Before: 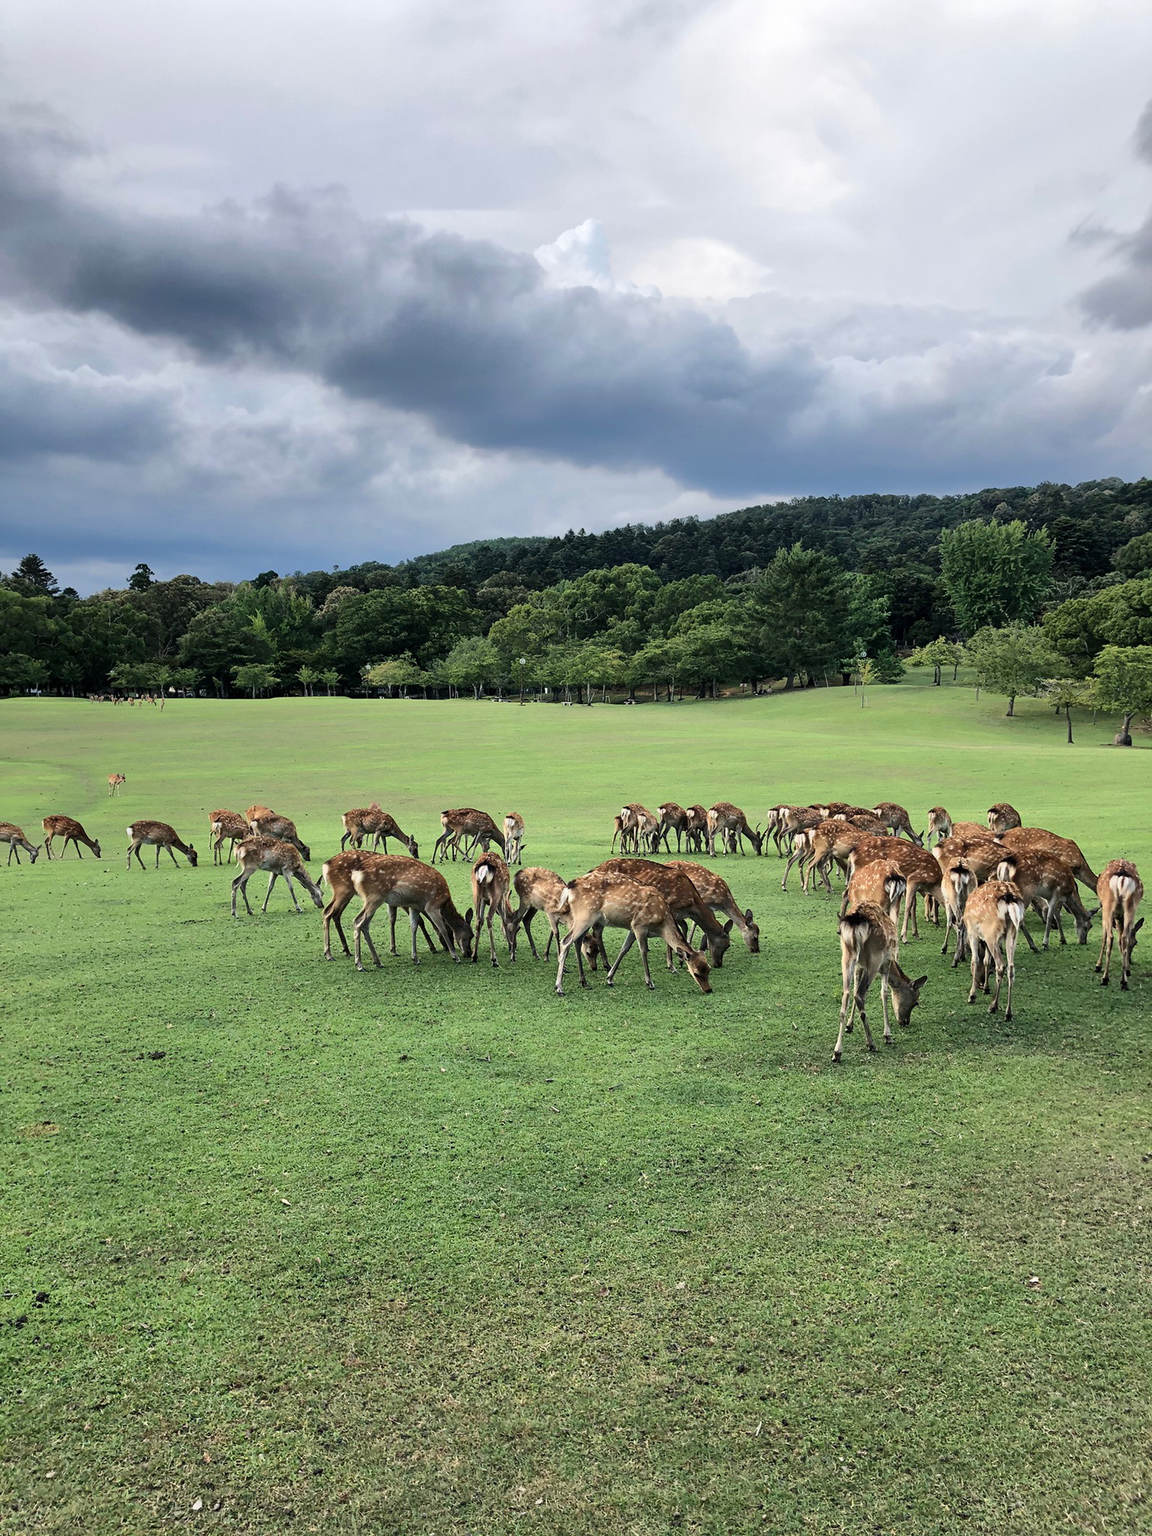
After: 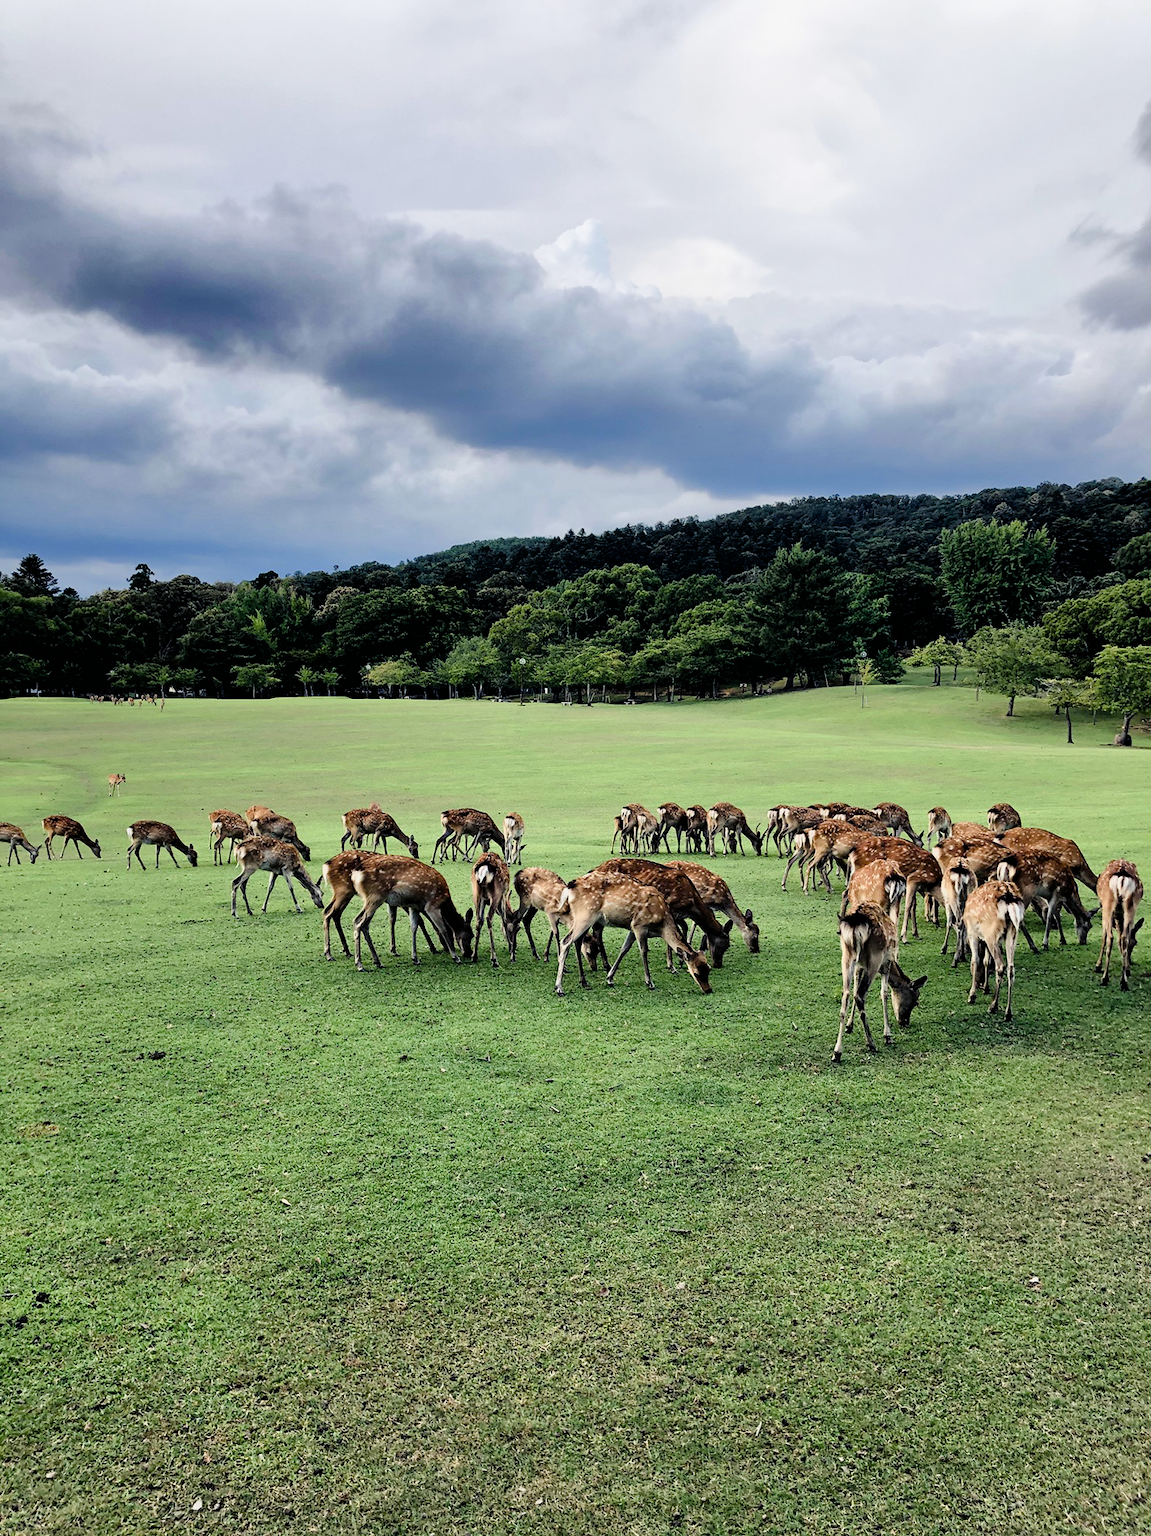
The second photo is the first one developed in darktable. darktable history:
filmic rgb: black relative exposure -4.91 EV, white relative exposure 2.84 EV, hardness 3.69
color balance rgb: shadows lift › luminance -21.946%, shadows lift › chroma 6.591%, shadows lift › hue 272.04°, linear chroma grading › global chroma 14.92%, perceptual saturation grading › global saturation 20%, perceptual saturation grading › highlights -50.318%, perceptual saturation grading › shadows 30.295%
